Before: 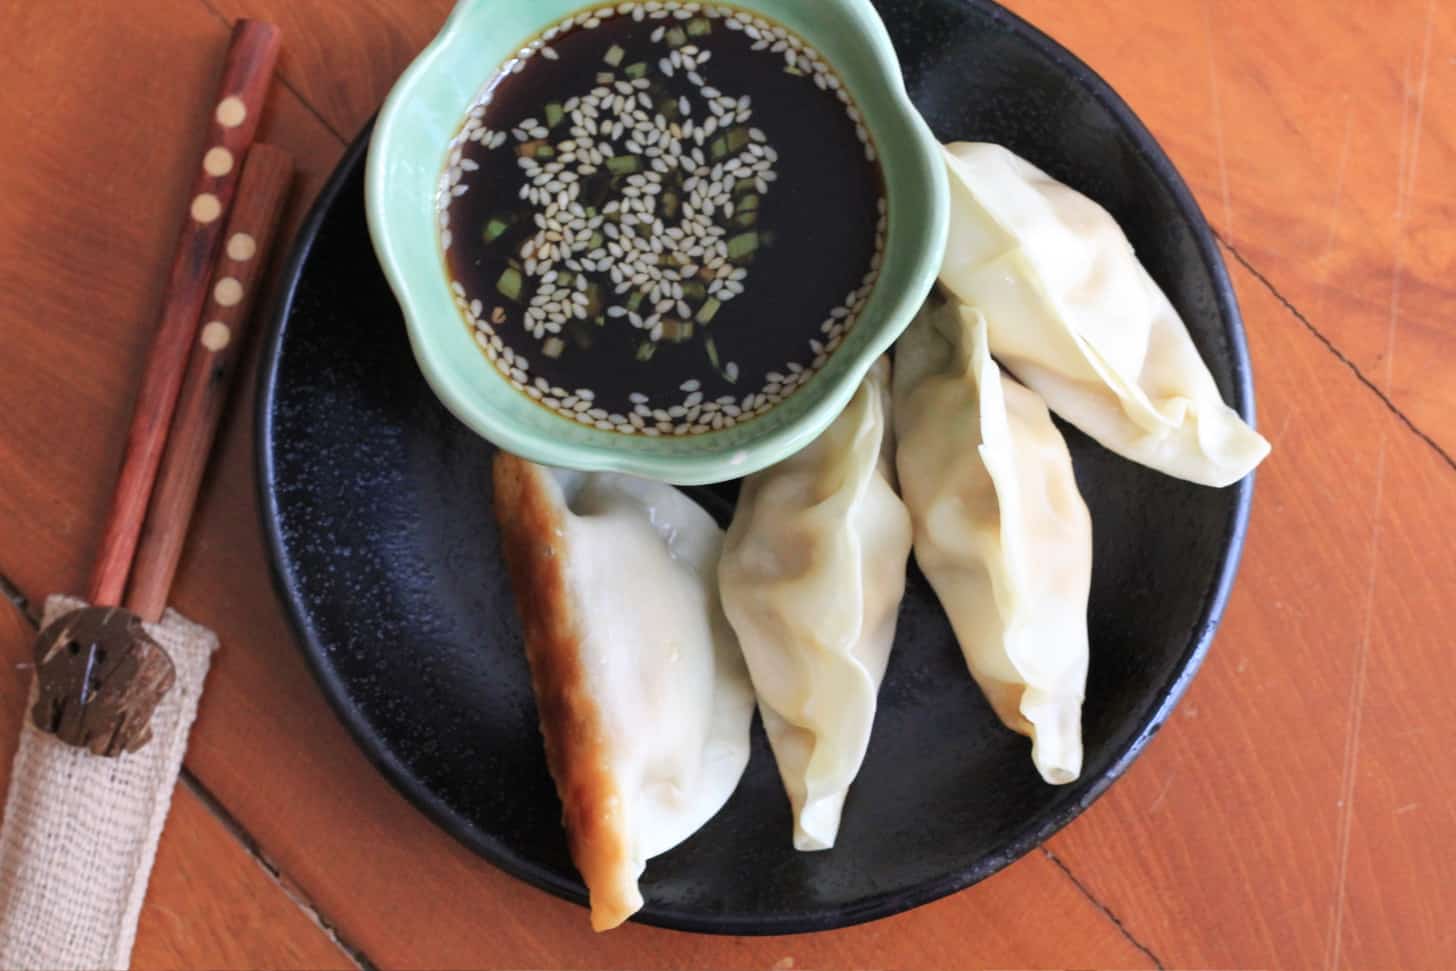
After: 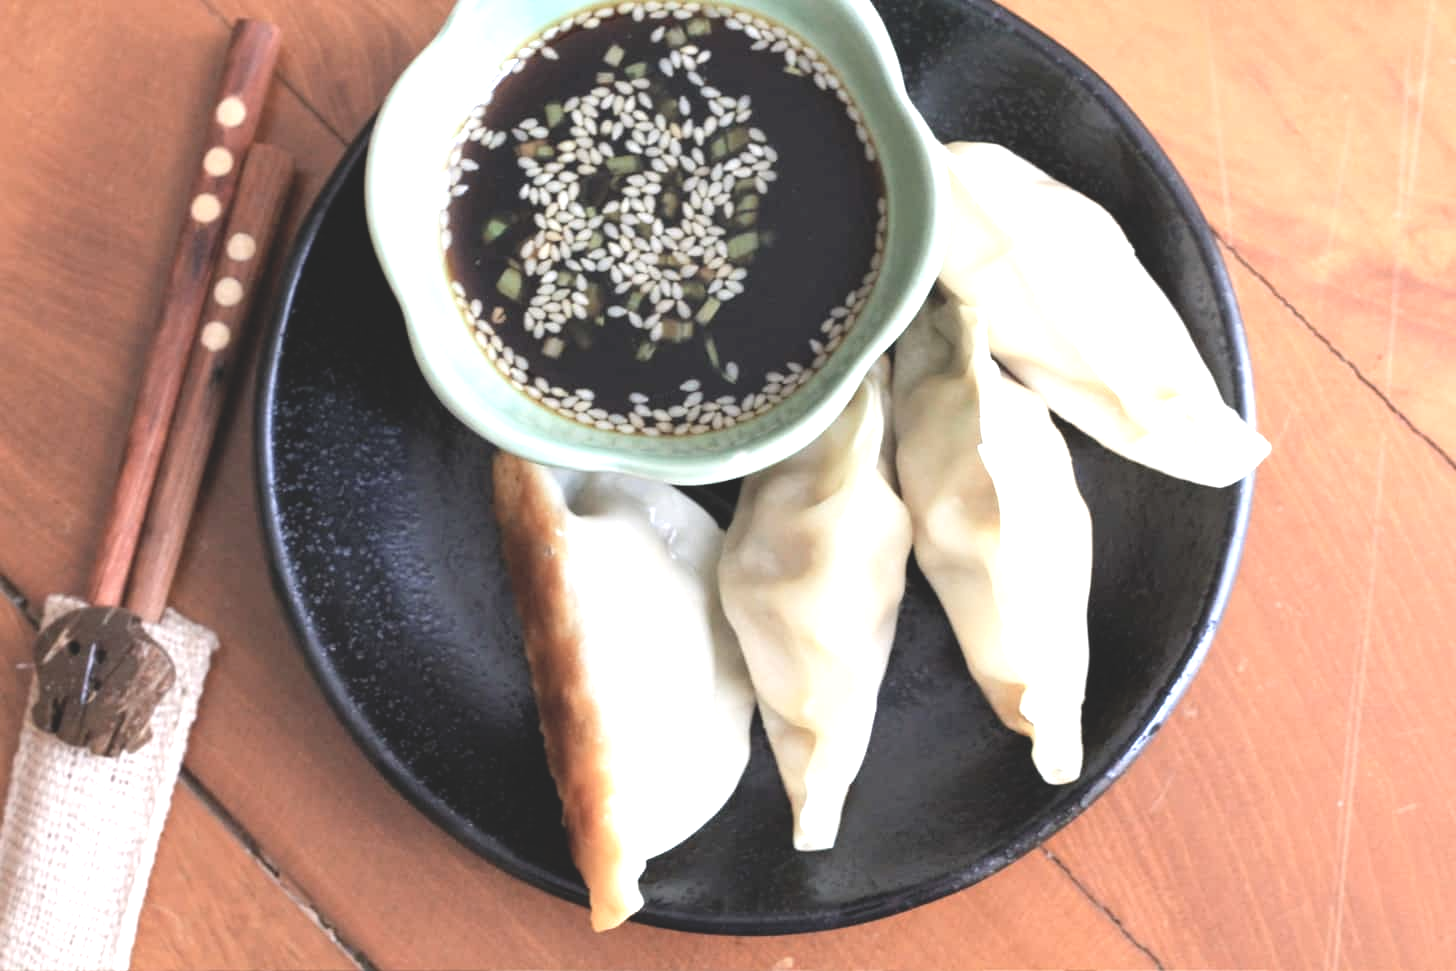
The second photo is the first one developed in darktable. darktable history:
color correction: highlights b* 0.024
contrast brightness saturation: contrast -0.259, saturation -0.429
levels: levels [0.012, 0.367, 0.697]
